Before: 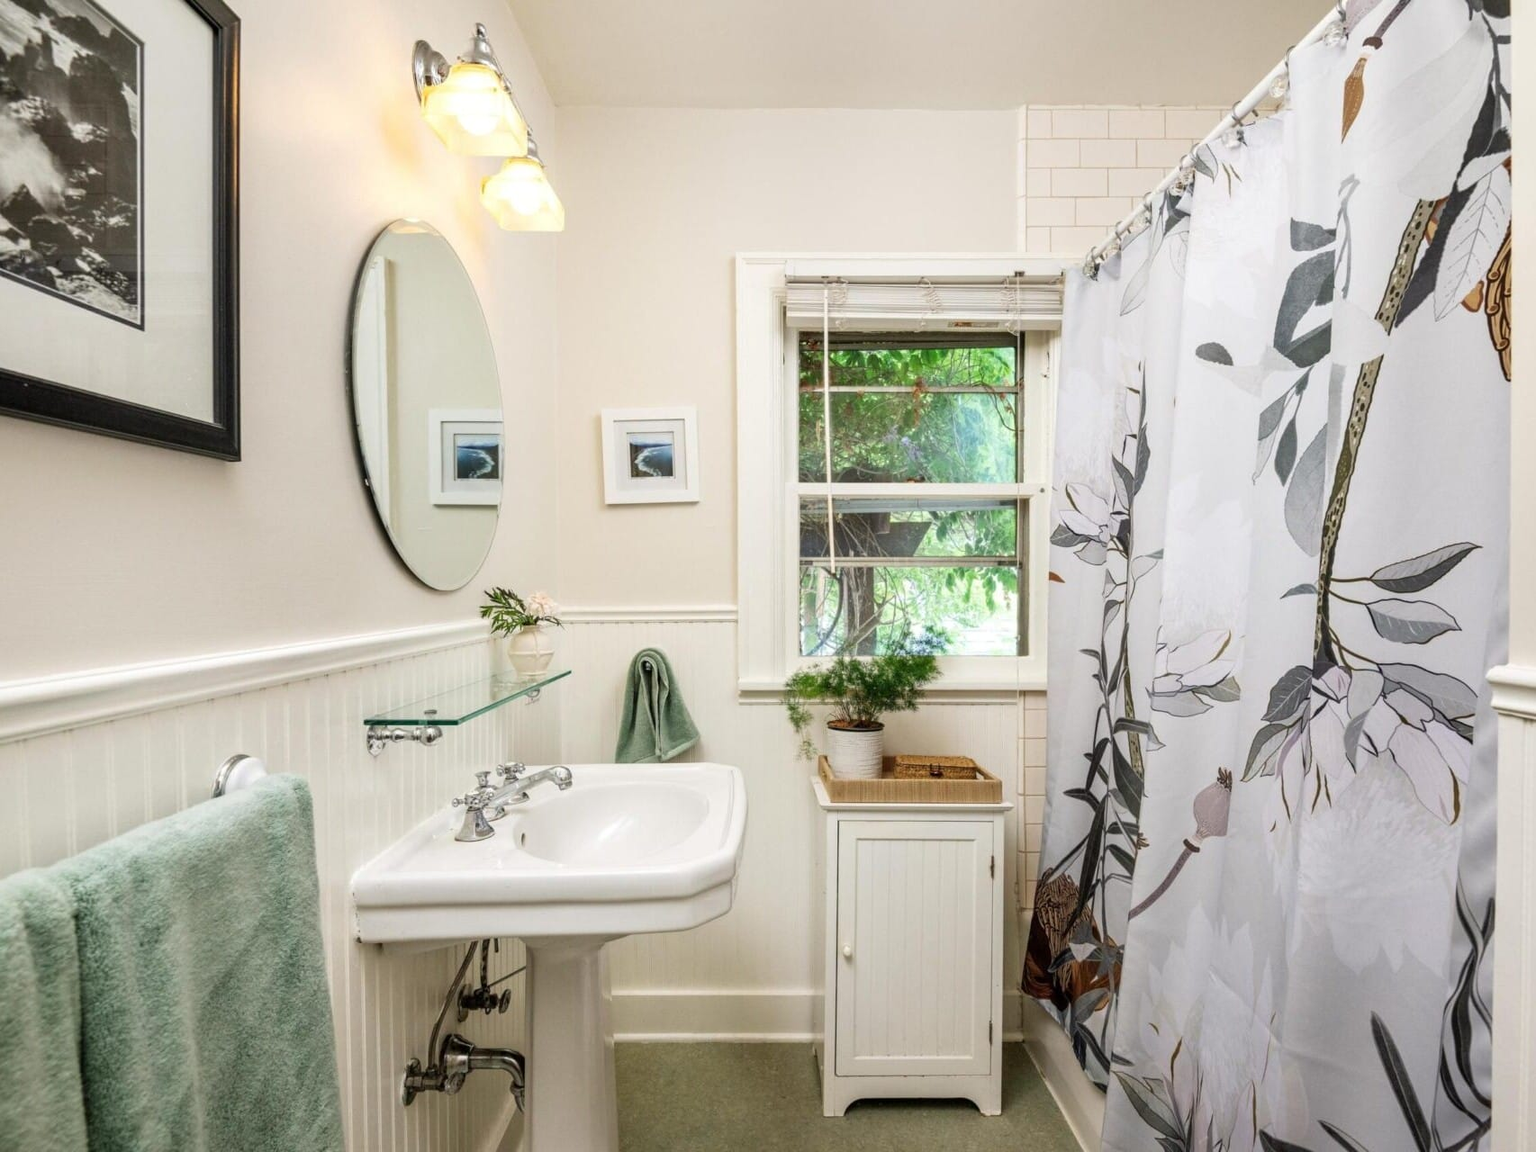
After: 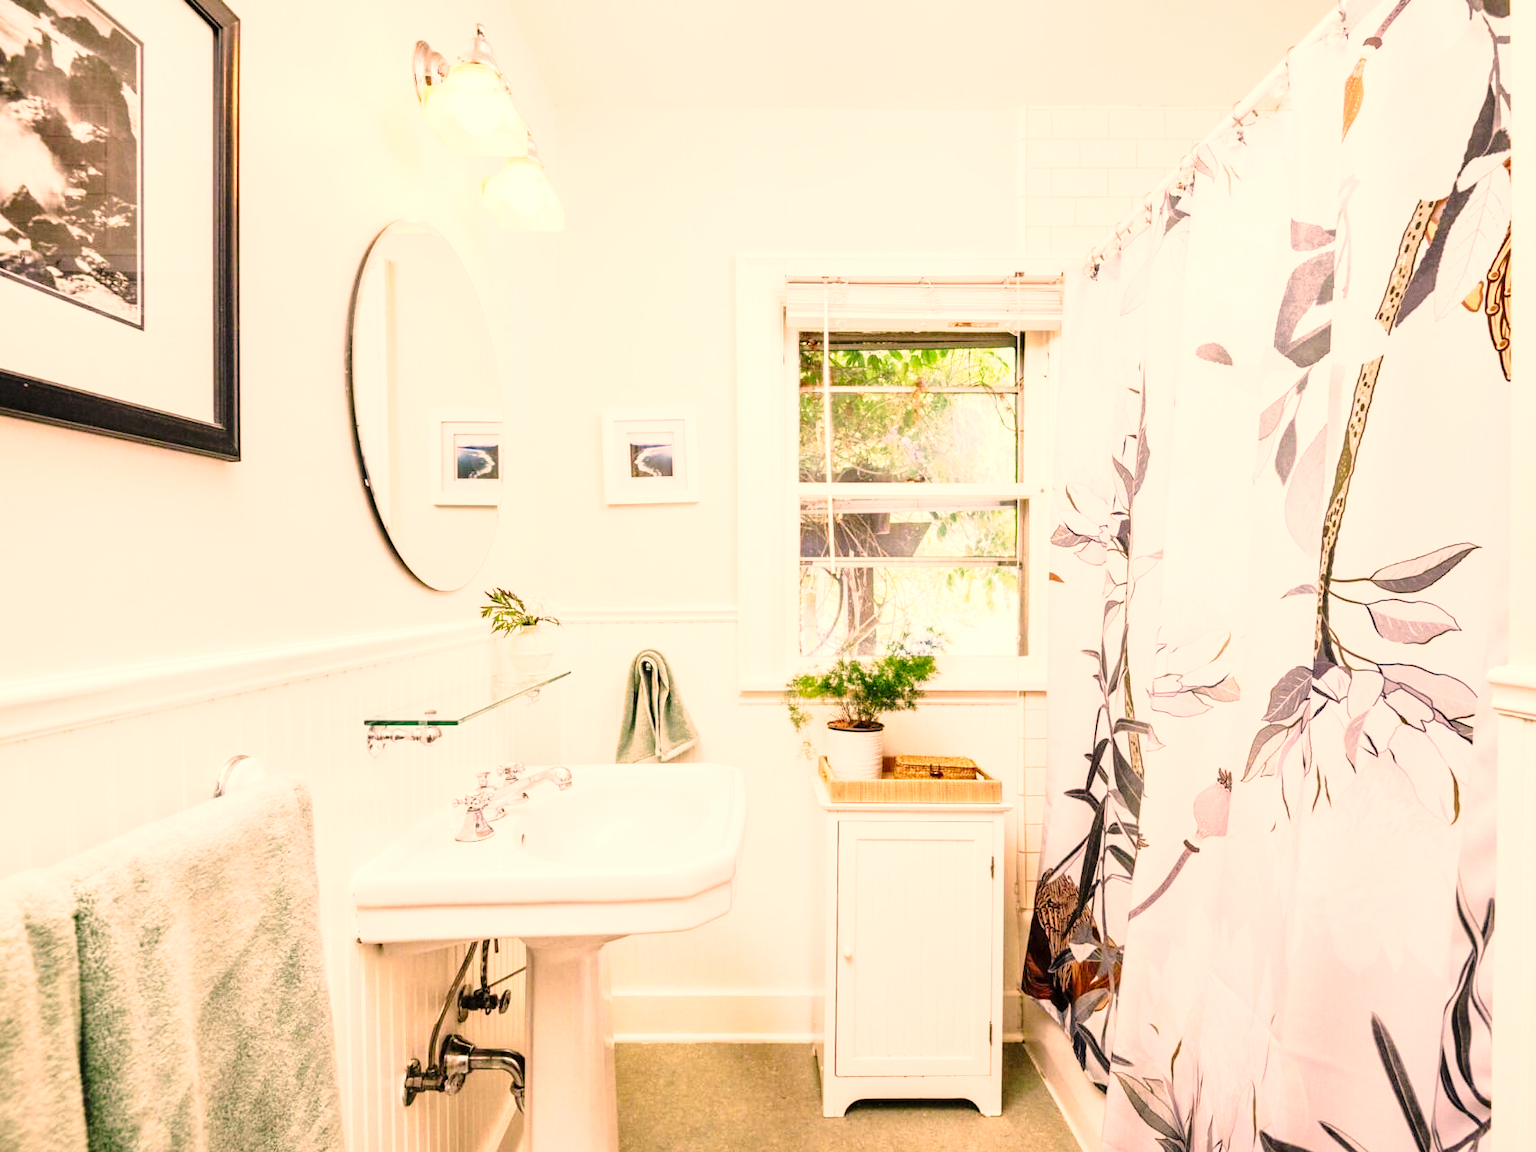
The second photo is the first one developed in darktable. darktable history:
local contrast: mode bilateral grid, contrast 19, coarseness 50, detail 119%, midtone range 0.2
exposure: black level correction 0, exposure 0.9 EV, compensate highlight preservation false
base curve: curves: ch0 [(0, 0) (0.028, 0.03) (0.121, 0.232) (0.46, 0.748) (0.859, 0.968) (1, 1)], preserve colors none
color correction: highlights a* 21.47, highlights b* 19.6
